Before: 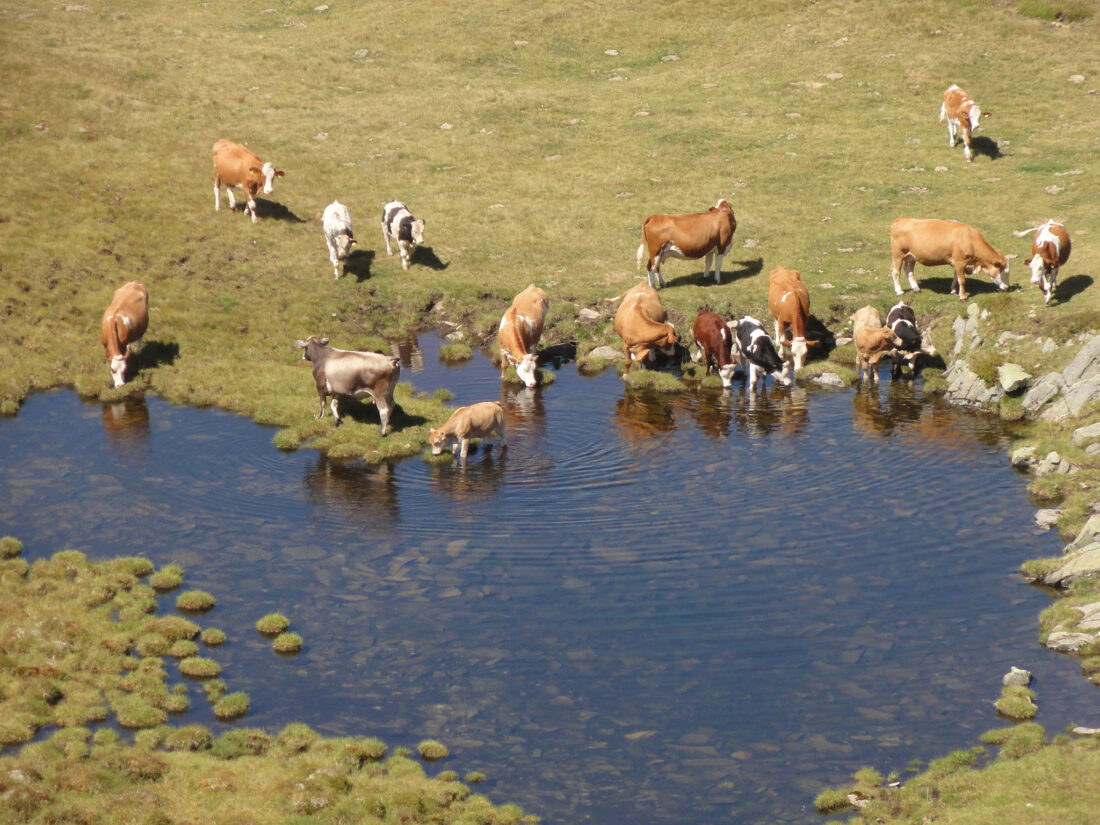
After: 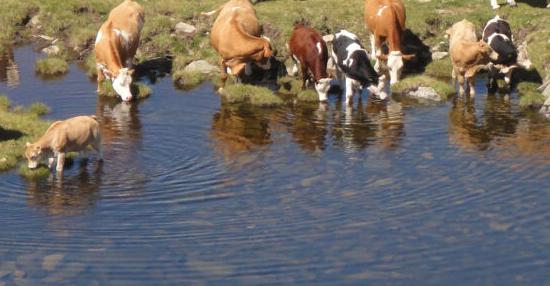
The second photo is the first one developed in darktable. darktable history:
crop: left 36.769%, top 34.765%, right 13.178%, bottom 30.527%
tone equalizer: on, module defaults
